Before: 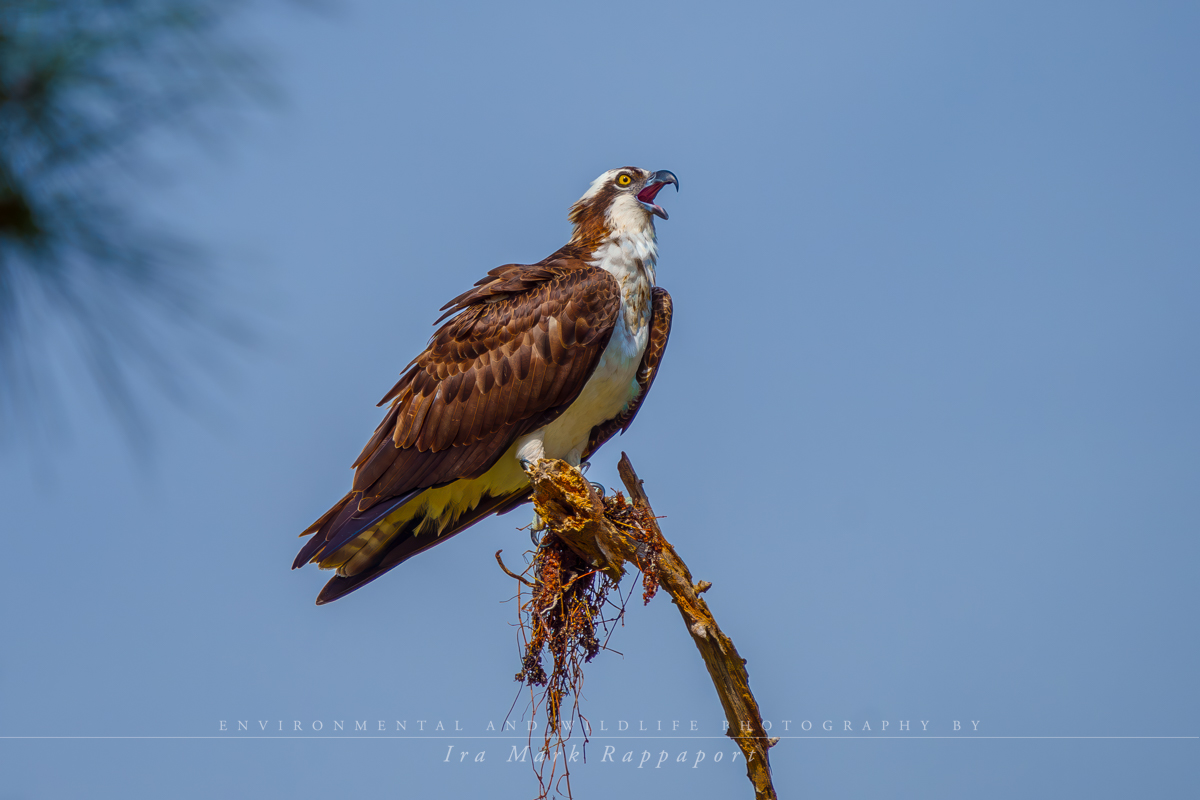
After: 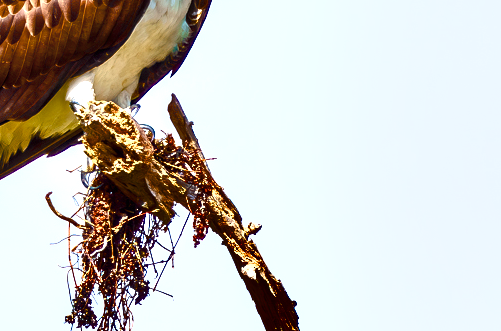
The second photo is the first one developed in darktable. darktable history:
shadows and highlights: soften with gaussian
color balance rgb: shadows lift › chroma 1.027%, shadows lift › hue 215.81°, perceptual saturation grading › global saturation 0.854%, perceptual saturation grading › highlights -16.715%, perceptual saturation grading › mid-tones 33.592%, perceptual saturation grading › shadows 50.409%, global vibrance 9.702%, contrast 14.528%, saturation formula JzAzBz (2021)
crop: left 37.553%, top 44.87%, right 20.627%, bottom 13.741%
exposure: black level correction 0, exposure 1.681 EV, compensate exposure bias true, compensate highlight preservation false
color correction: highlights b* 0.01, saturation 0.804
